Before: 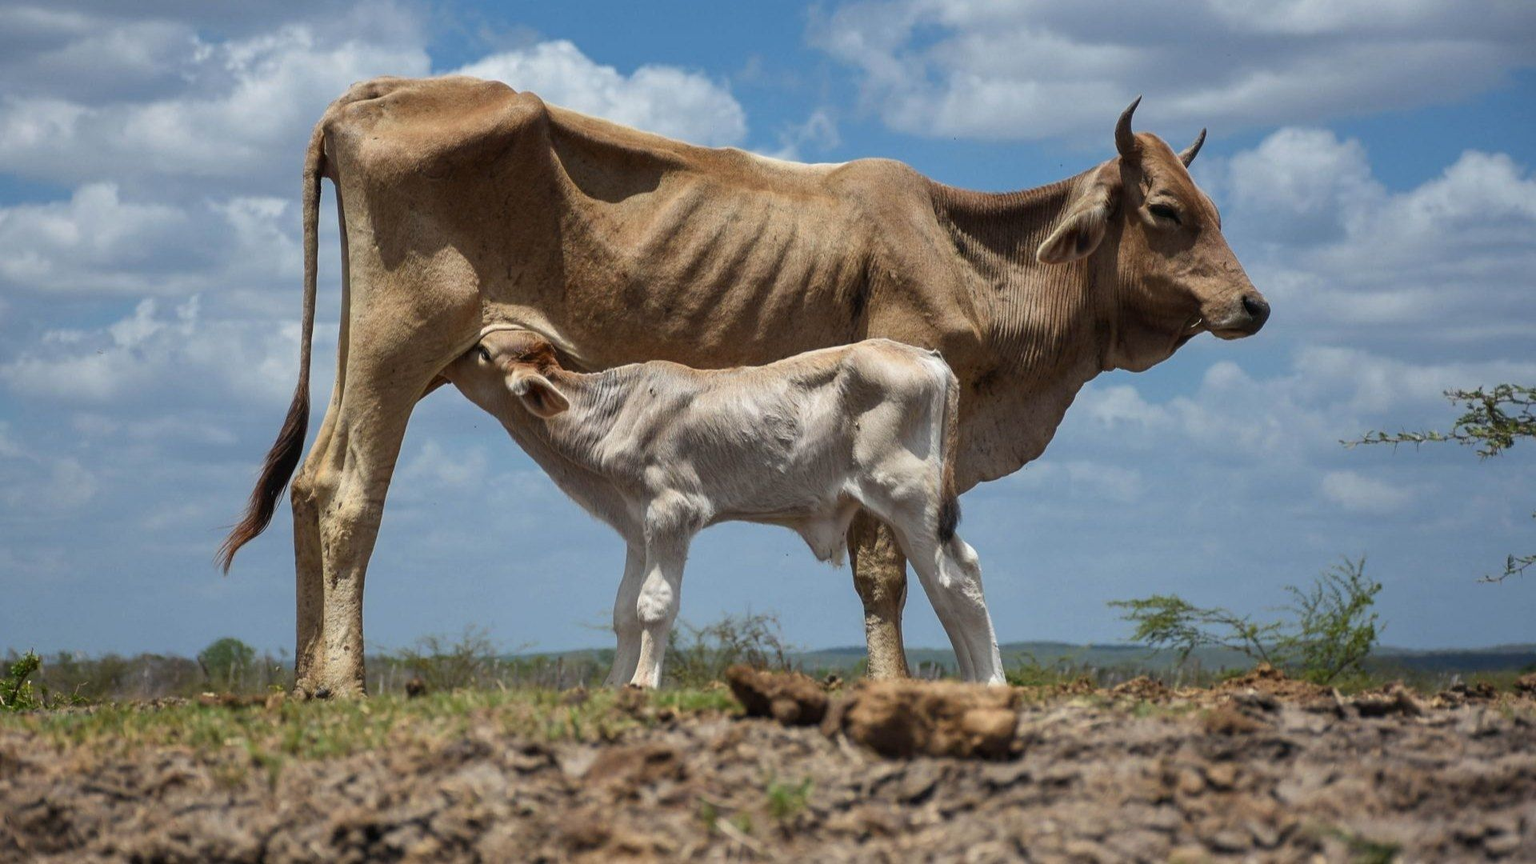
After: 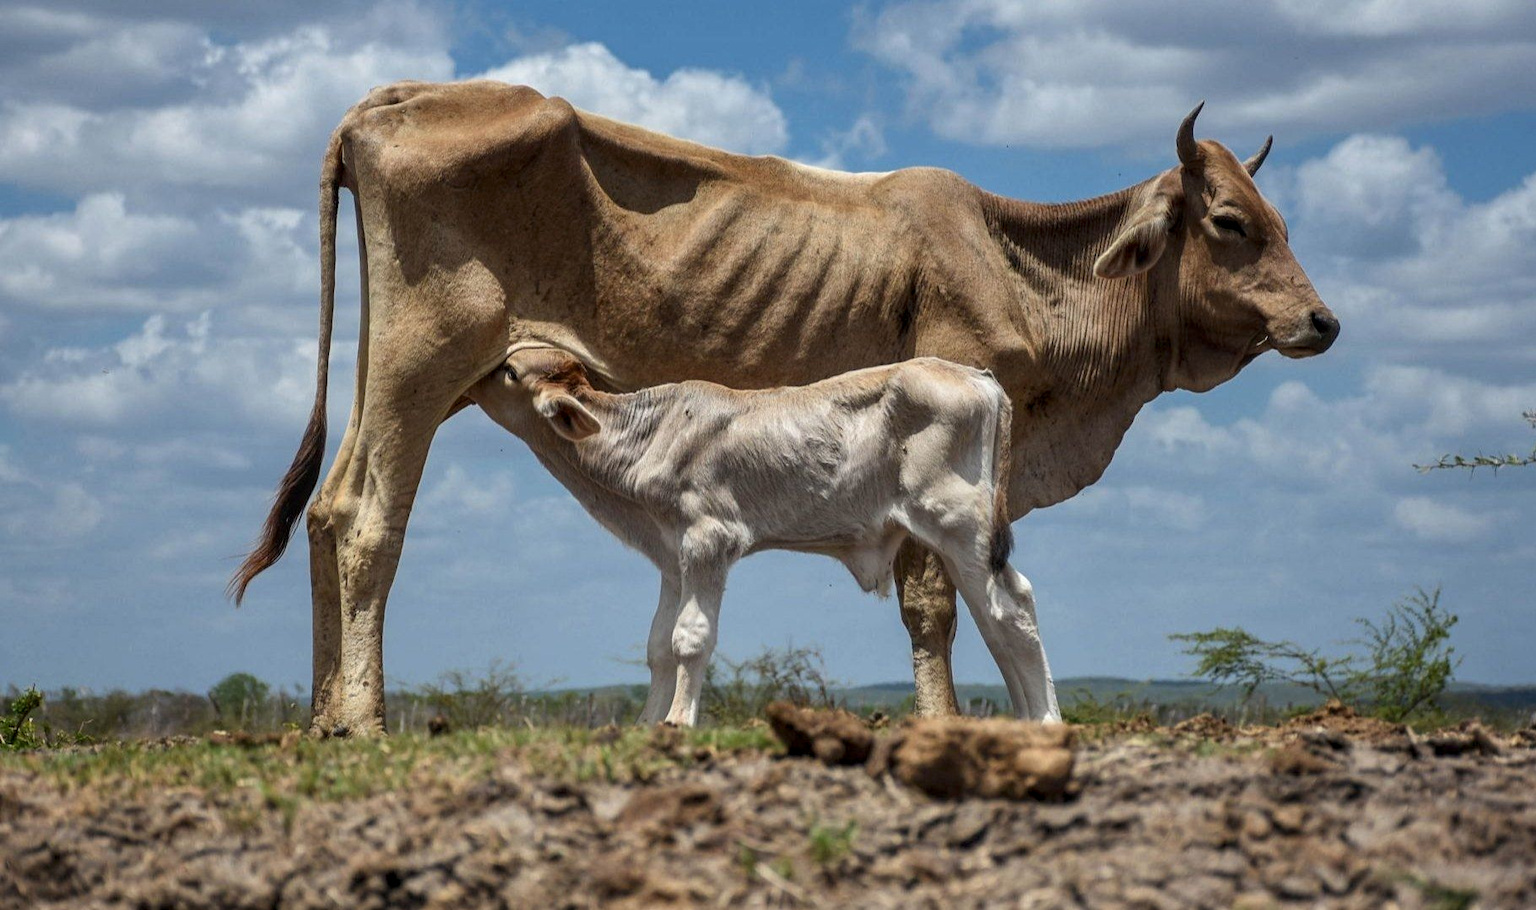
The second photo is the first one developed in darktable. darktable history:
crop and rotate: right 5.167%
local contrast: on, module defaults
